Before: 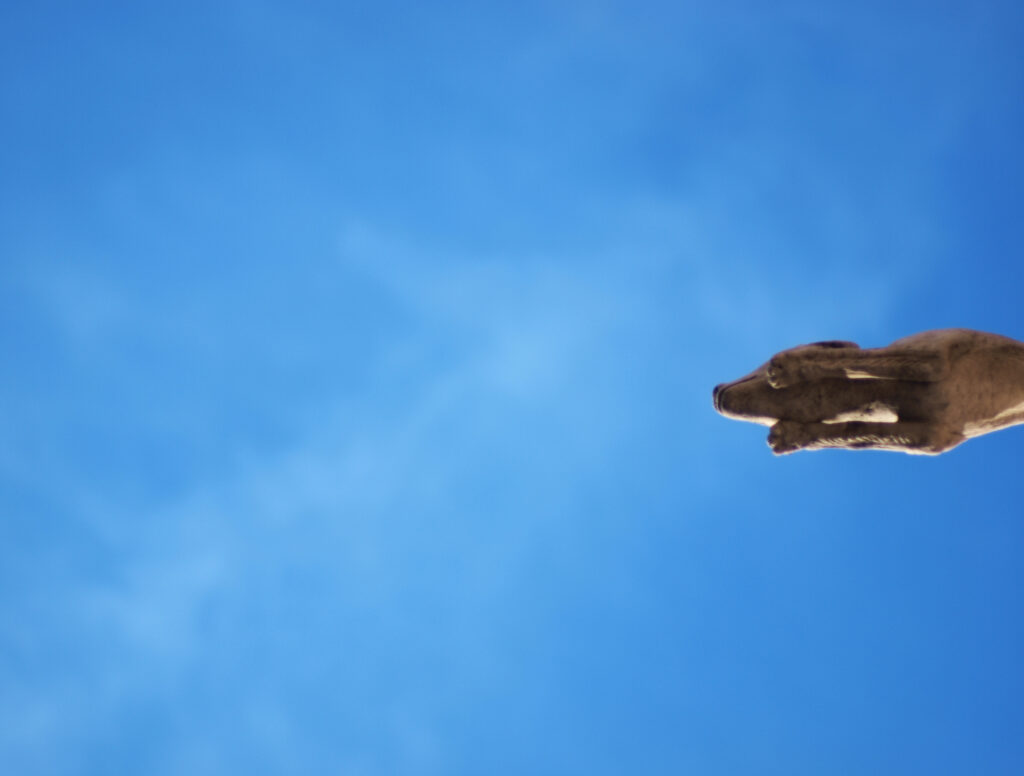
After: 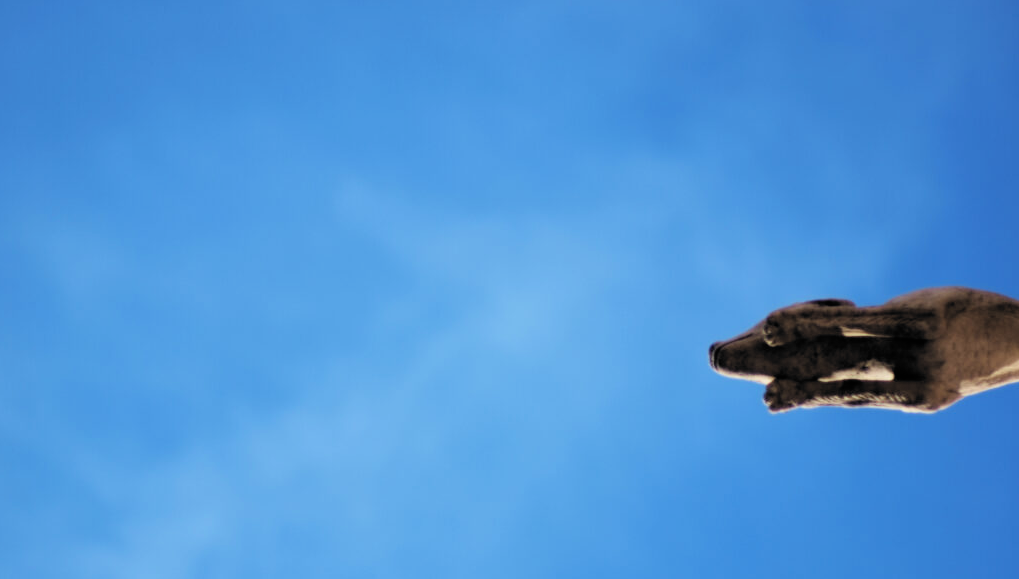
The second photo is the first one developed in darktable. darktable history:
crop: left 0.401%, top 5.511%, bottom 19.785%
filmic rgb: black relative exposure -5.05 EV, white relative exposure 3.19 EV, hardness 3.48, contrast 1.188, highlights saturation mix -30.19%, color science v6 (2022)
